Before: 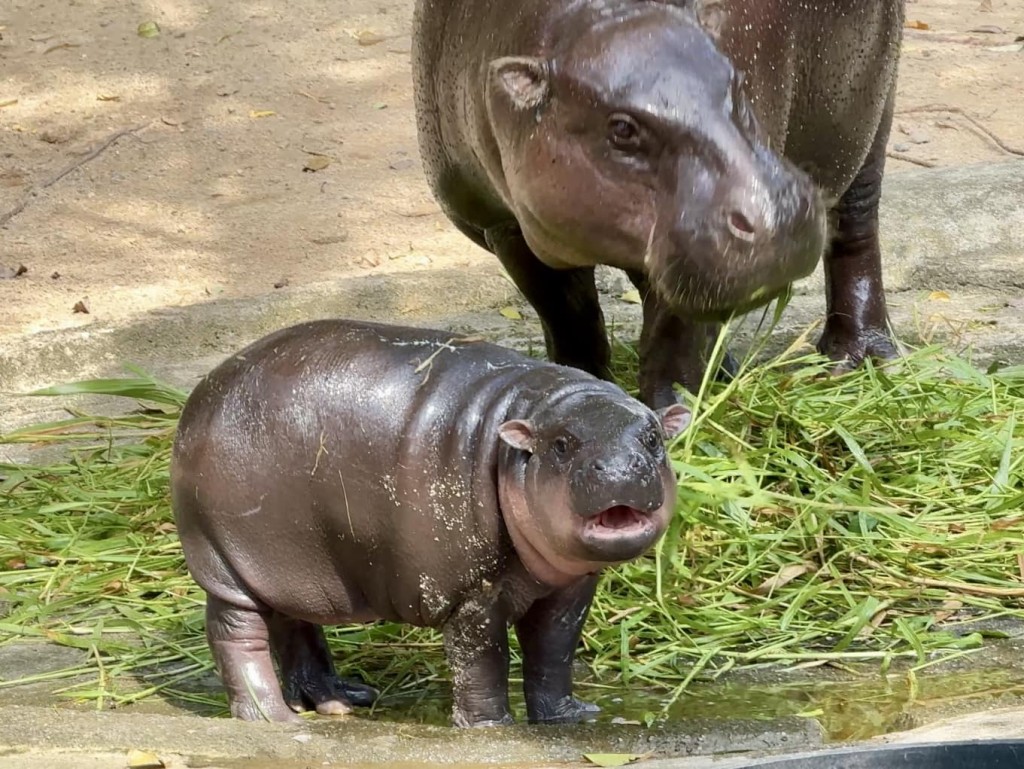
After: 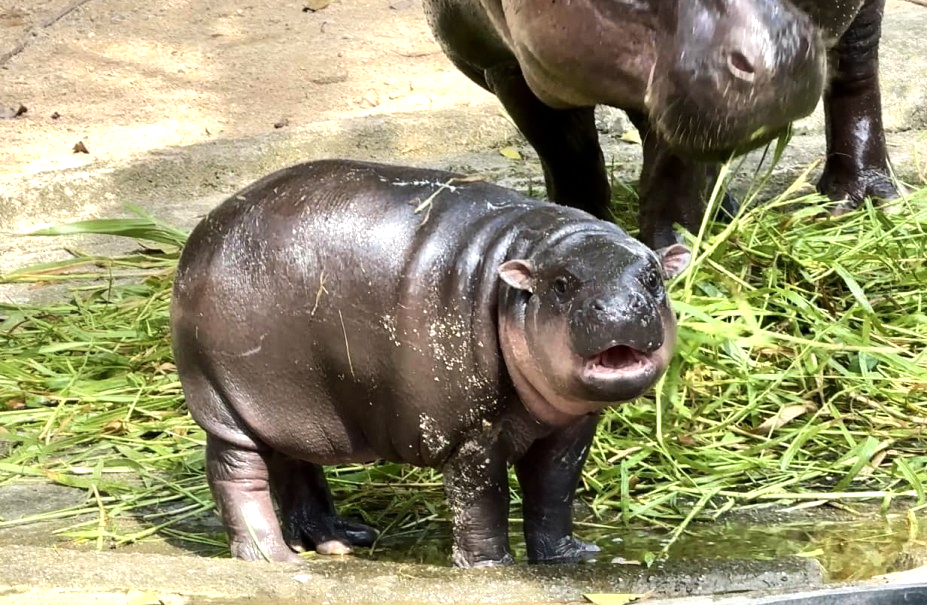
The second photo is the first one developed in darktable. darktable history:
exposure: compensate highlight preservation false
crop: top 20.916%, right 9.437%, bottom 0.316%
tone equalizer: -8 EV -0.75 EV, -7 EV -0.7 EV, -6 EV -0.6 EV, -5 EV -0.4 EV, -3 EV 0.4 EV, -2 EV 0.6 EV, -1 EV 0.7 EV, +0 EV 0.75 EV, edges refinement/feathering 500, mask exposure compensation -1.57 EV, preserve details no
